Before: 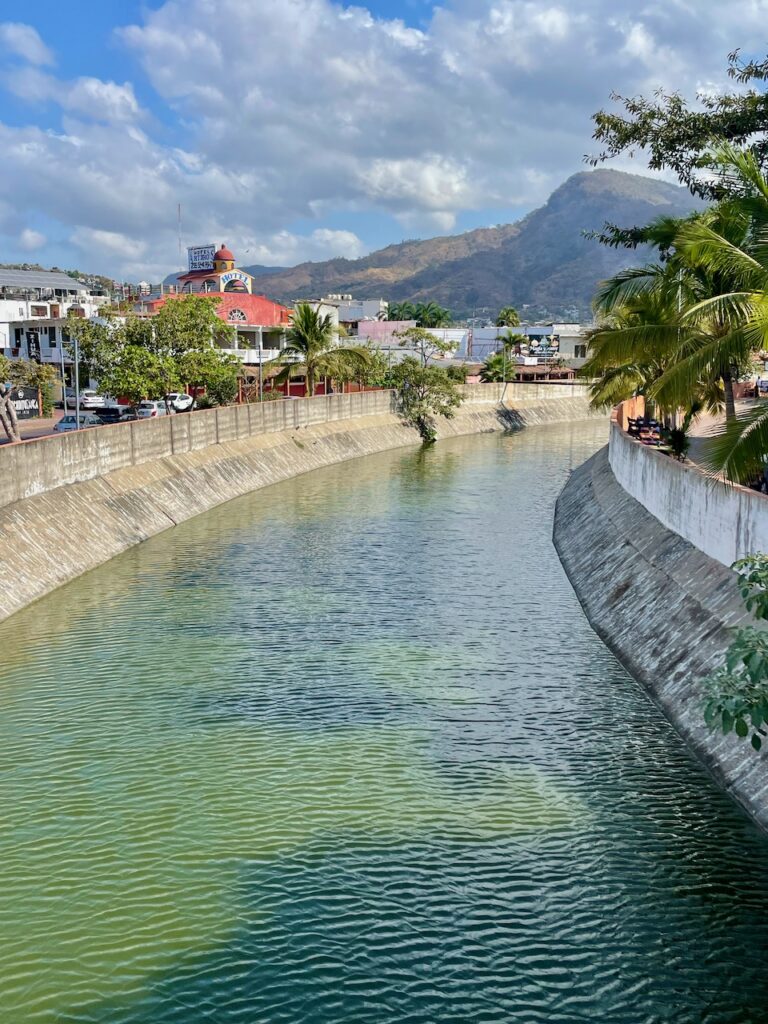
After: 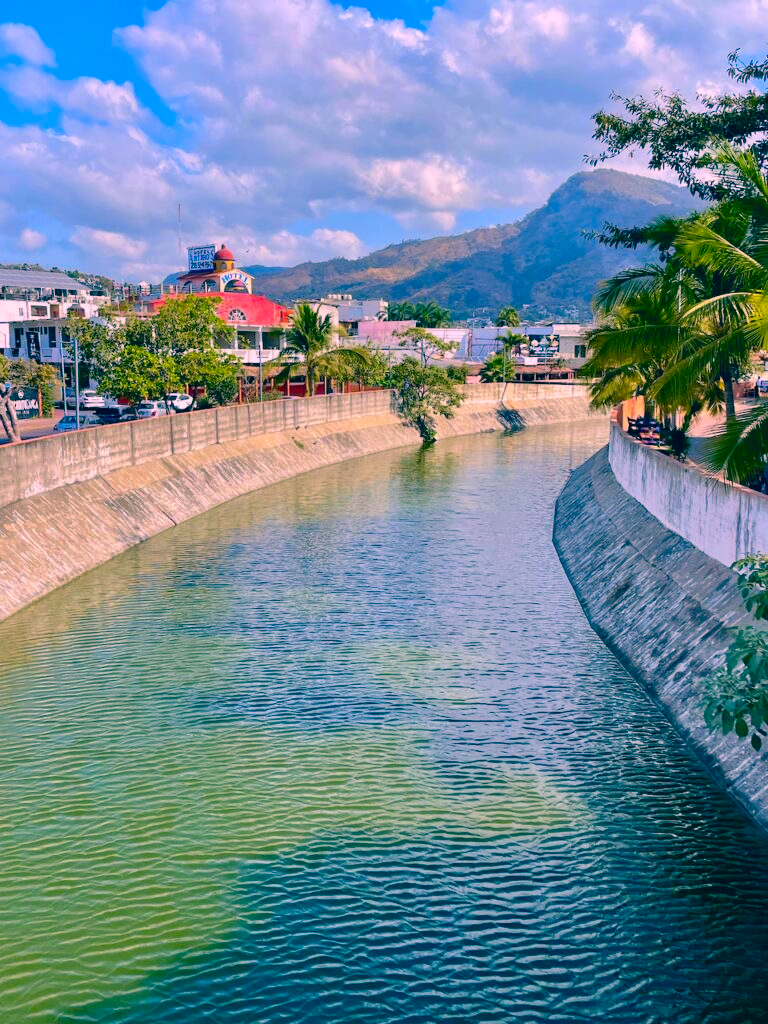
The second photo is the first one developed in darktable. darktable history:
color correction: highlights a* 17.25, highlights b* 0.226, shadows a* -15.24, shadows b* -14.37, saturation 1.55
